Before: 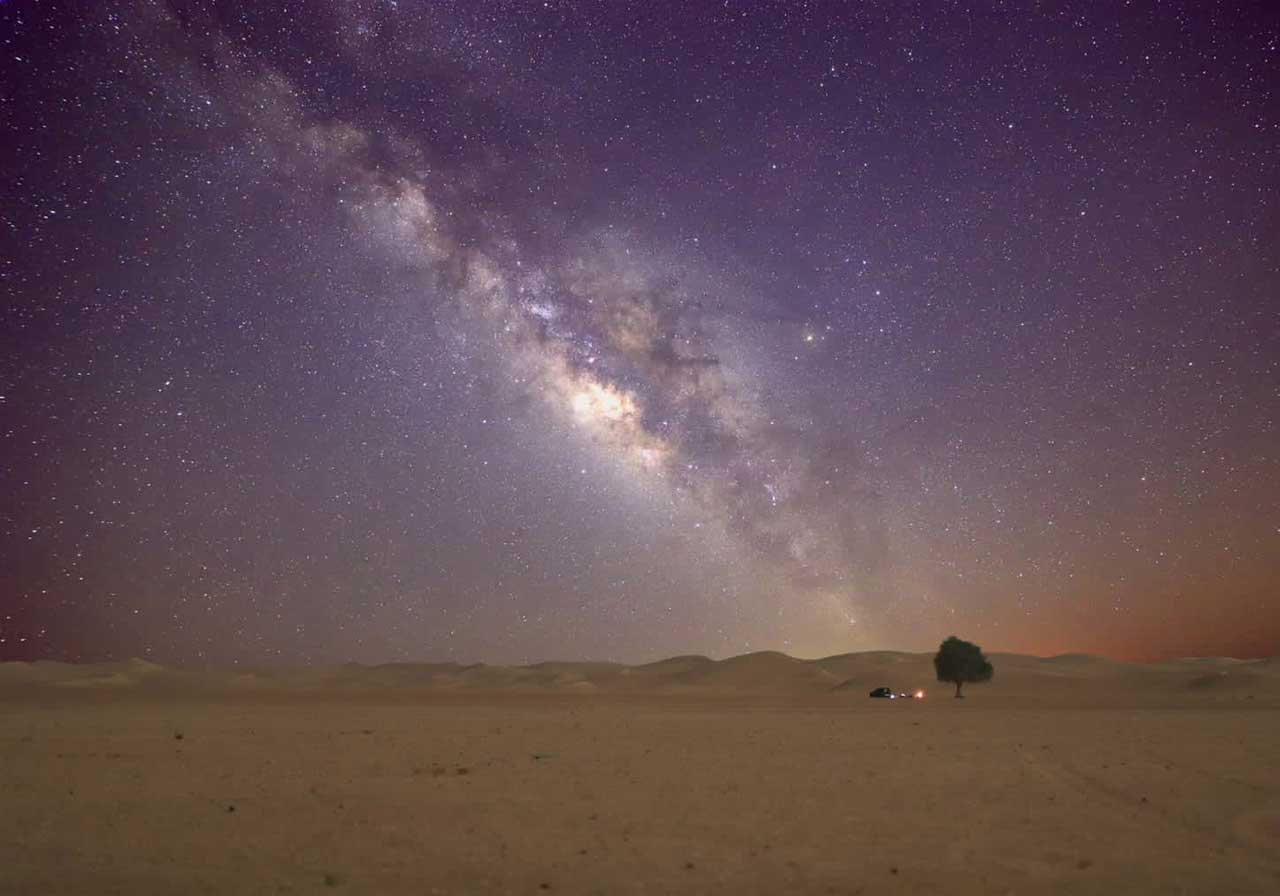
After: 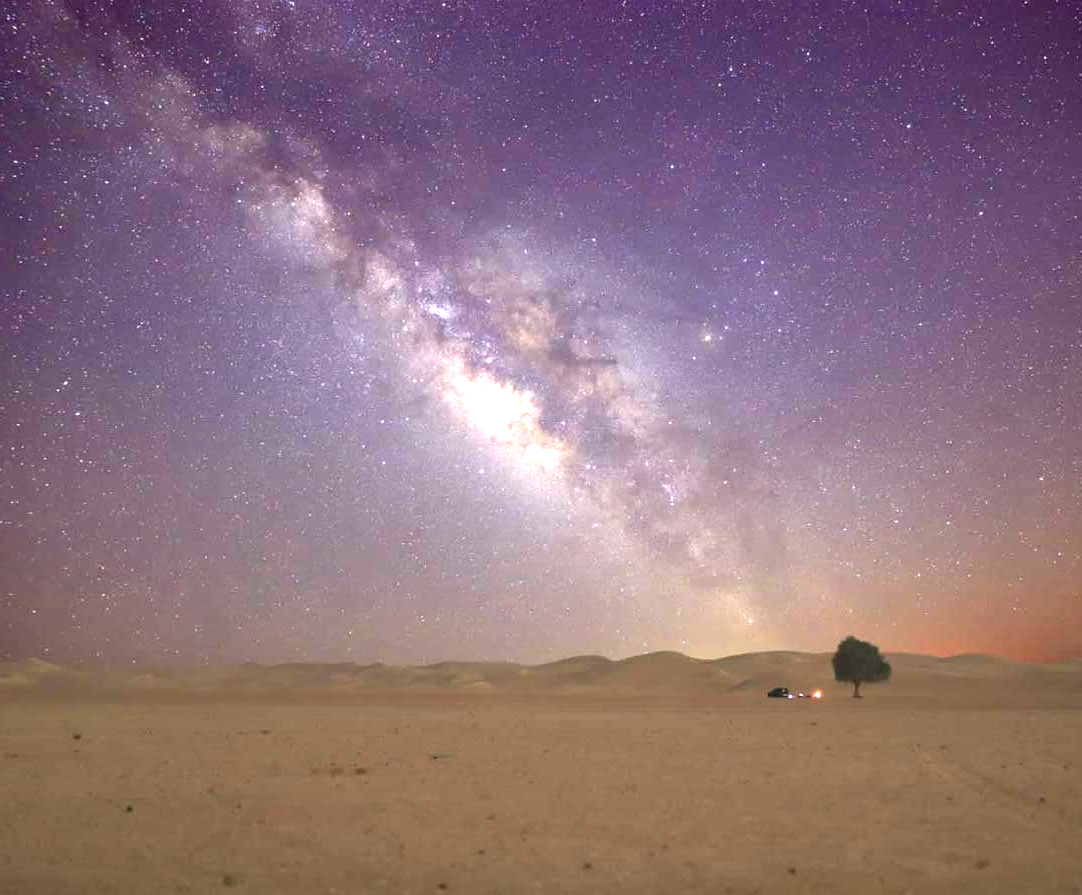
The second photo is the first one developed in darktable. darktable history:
crop: left 7.989%, right 7.453%
exposure: black level correction 0, exposure 1.105 EV, compensate highlight preservation false
